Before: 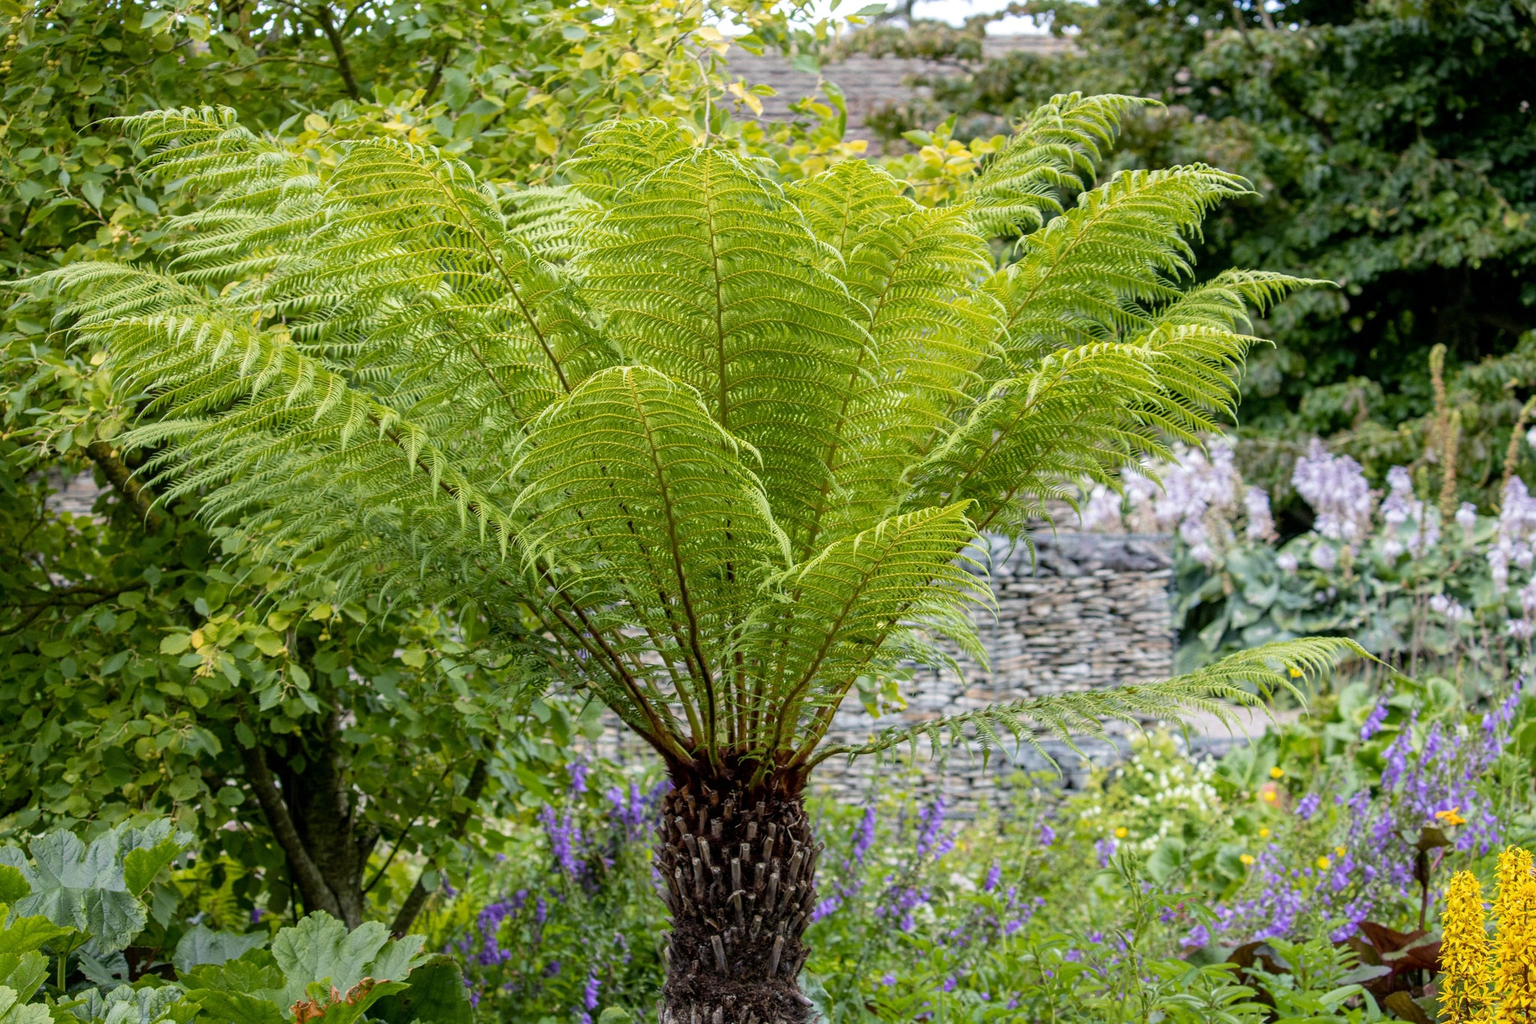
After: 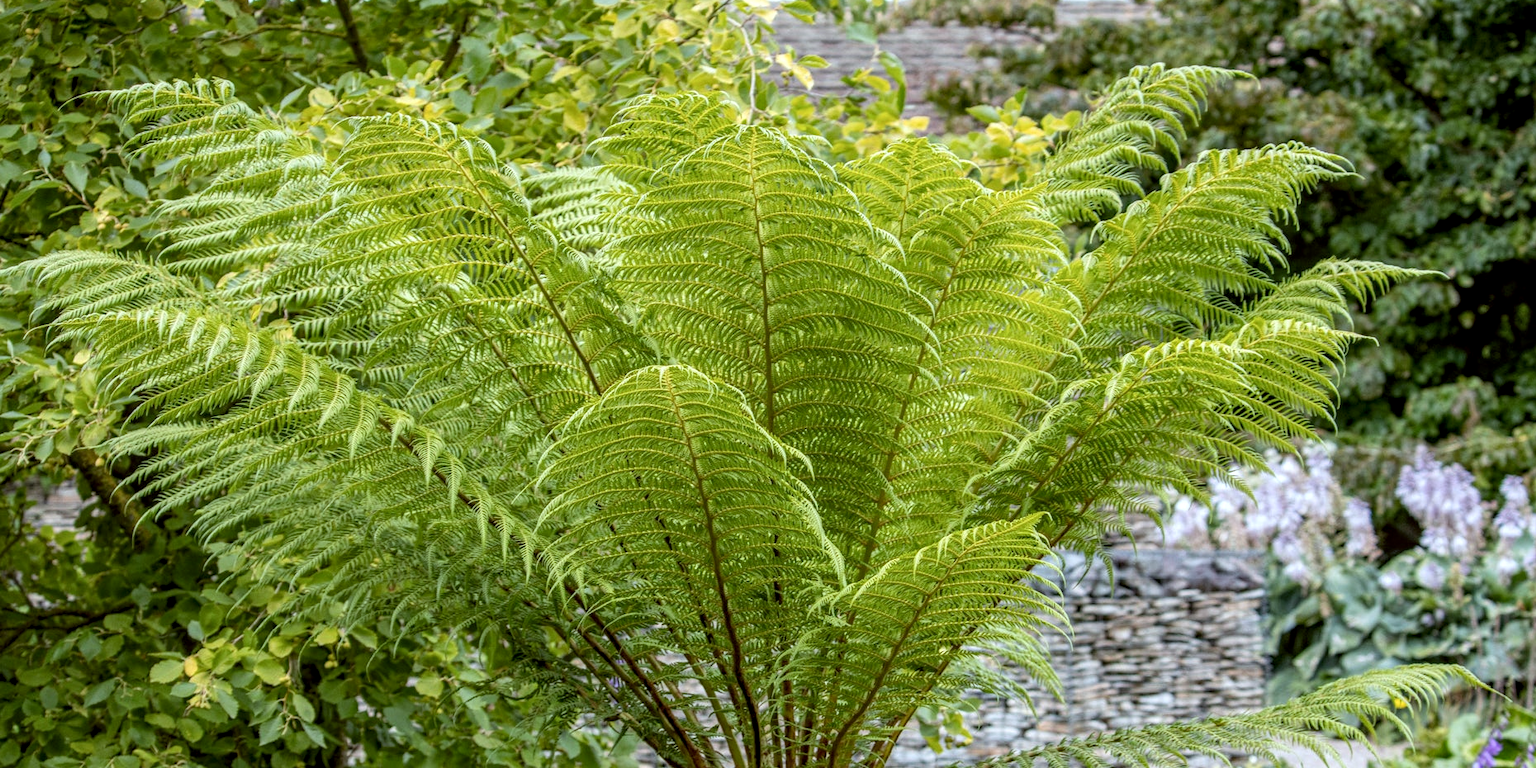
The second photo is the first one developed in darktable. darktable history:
crop: left 1.608%, top 3.403%, right 7.548%, bottom 28.425%
local contrast: detail 130%
color correction: highlights a* -3.53, highlights b* -6.08, shadows a* 3.15, shadows b* 5.34
